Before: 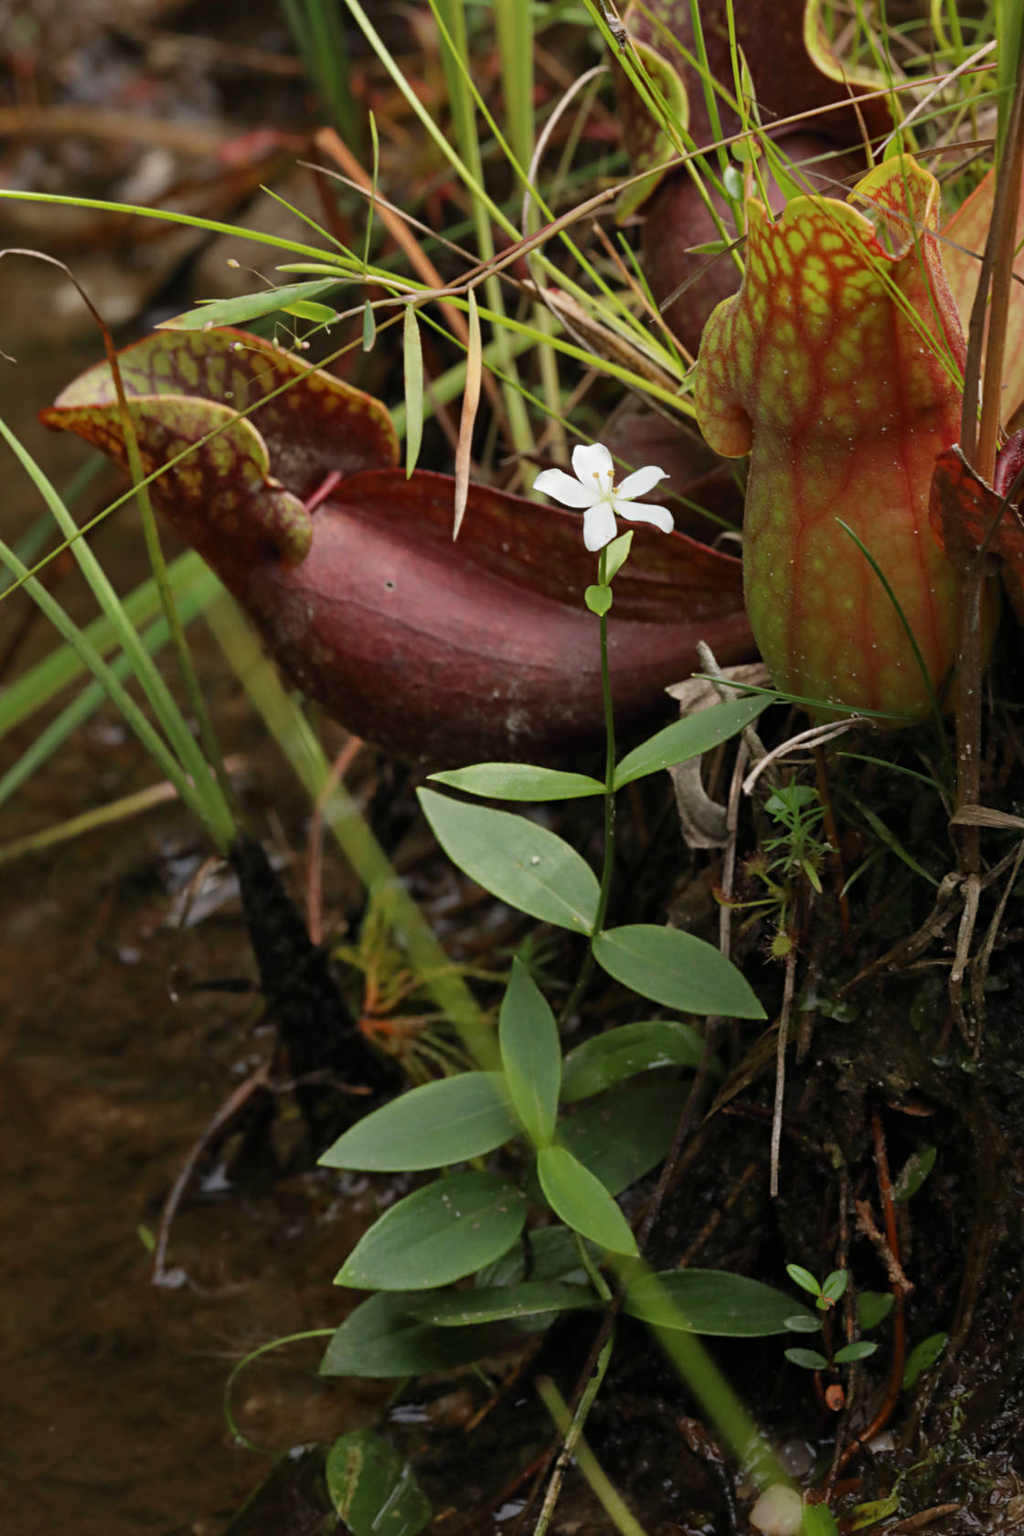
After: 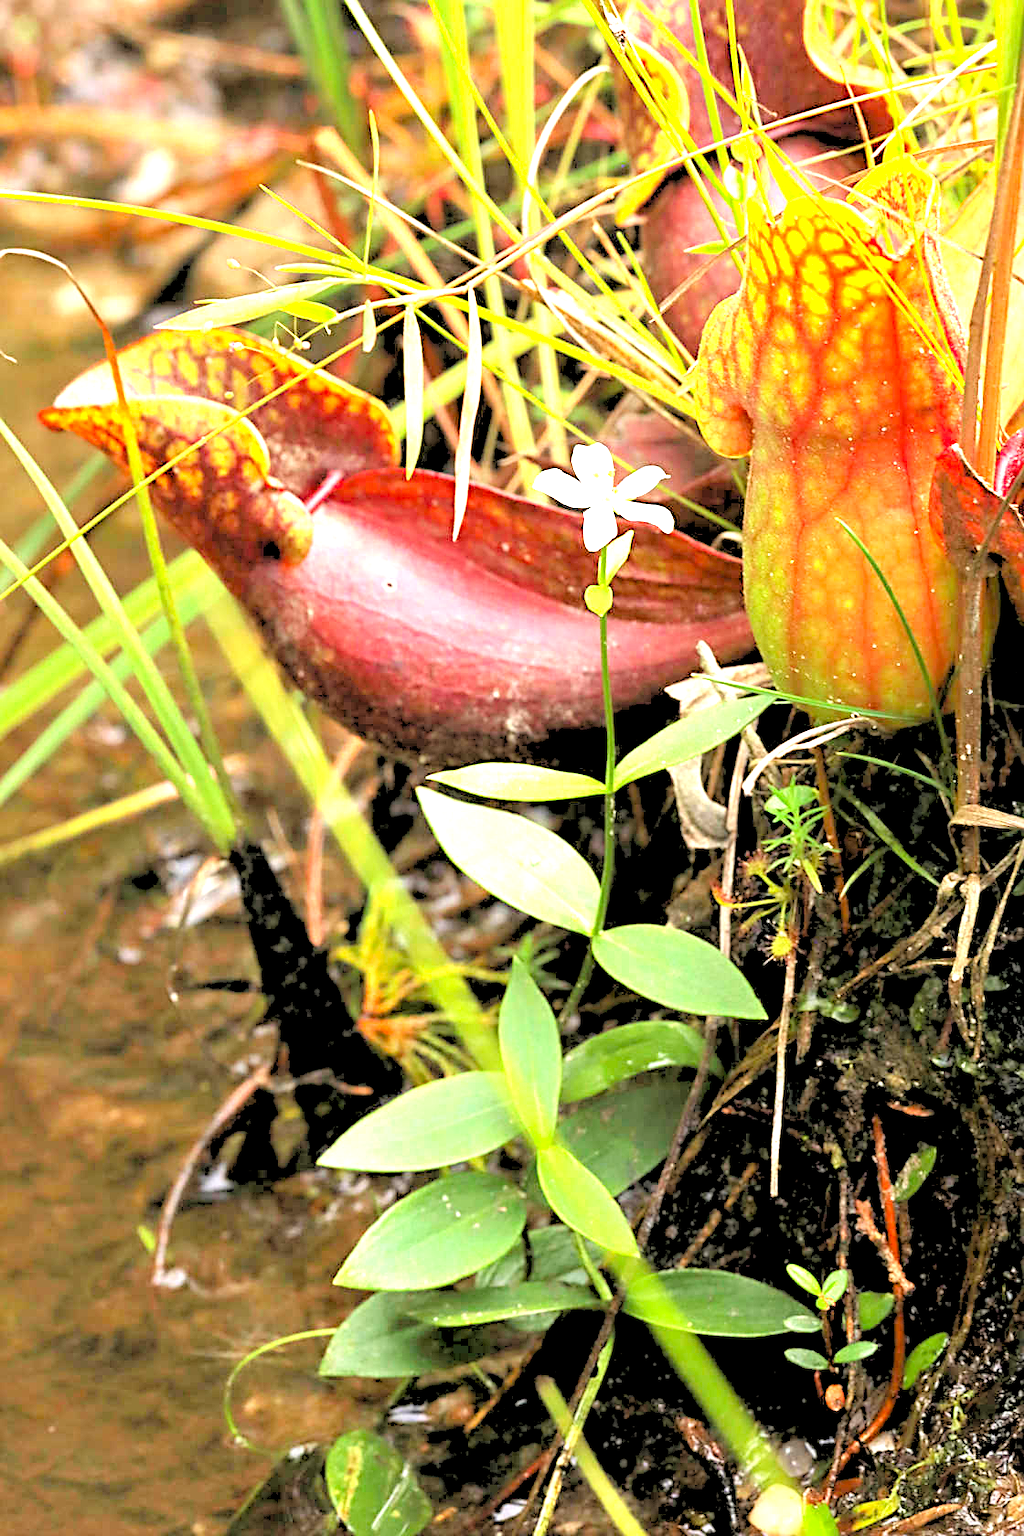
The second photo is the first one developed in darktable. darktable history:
sharpen: on, module defaults
white balance: red 1.009, blue 0.985
contrast brightness saturation: contrast 0.04, saturation 0.16
exposure: black level correction 0.001, exposure 1.719 EV, compensate exposure bias true, compensate highlight preservation false
rgb levels: levels [[0.027, 0.429, 0.996], [0, 0.5, 1], [0, 0.5, 1]]
